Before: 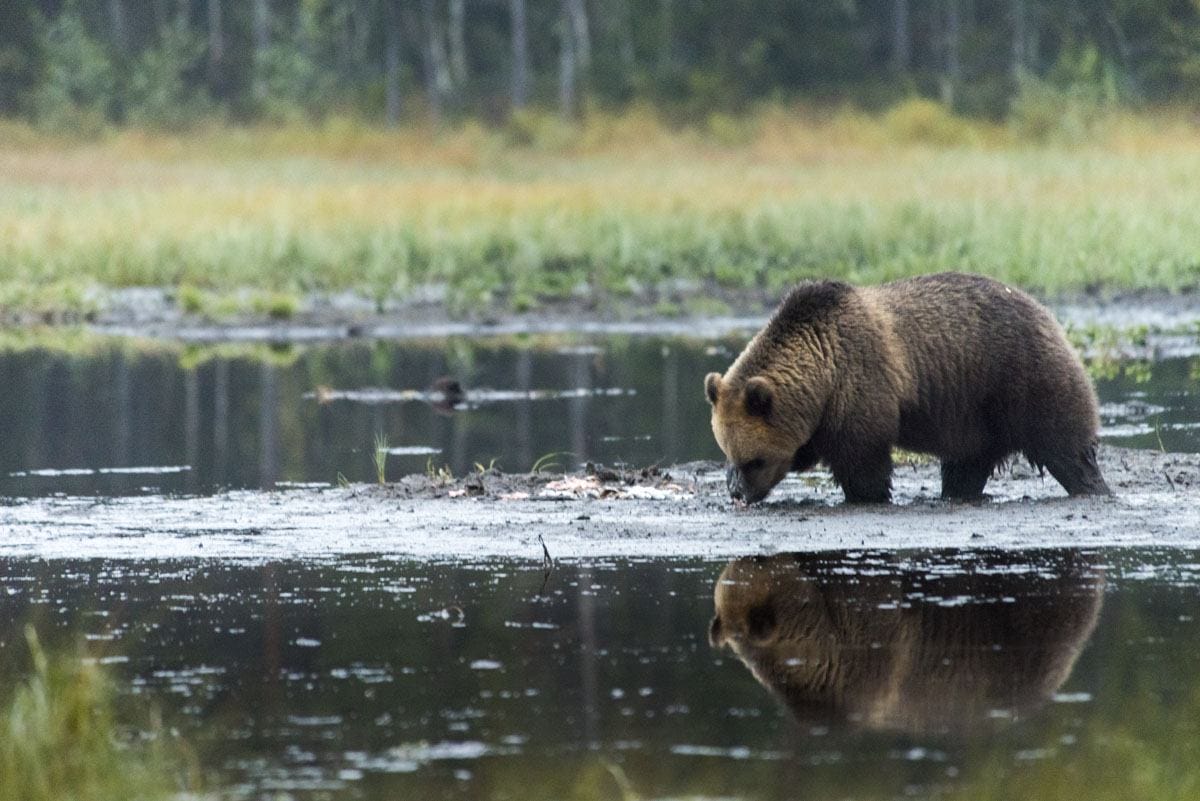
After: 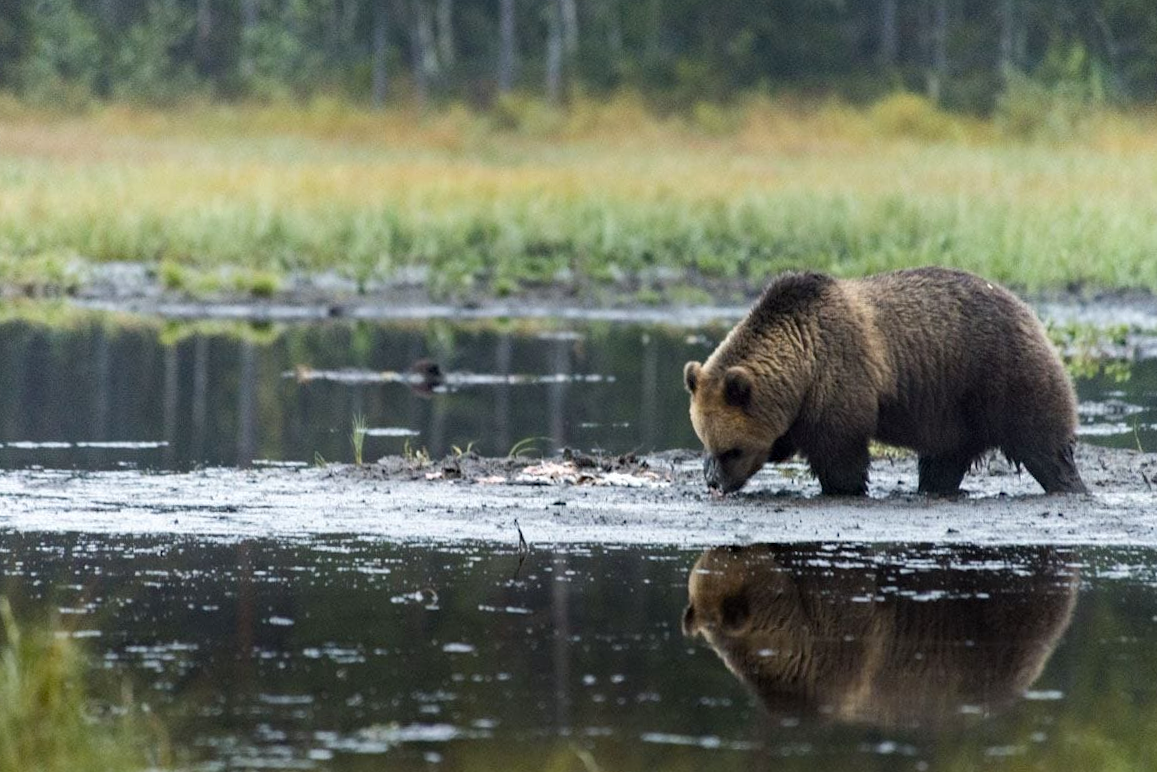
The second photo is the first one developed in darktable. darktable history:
haze removal: compatibility mode true, adaptive false
crop and rotate: angle -1.41°
